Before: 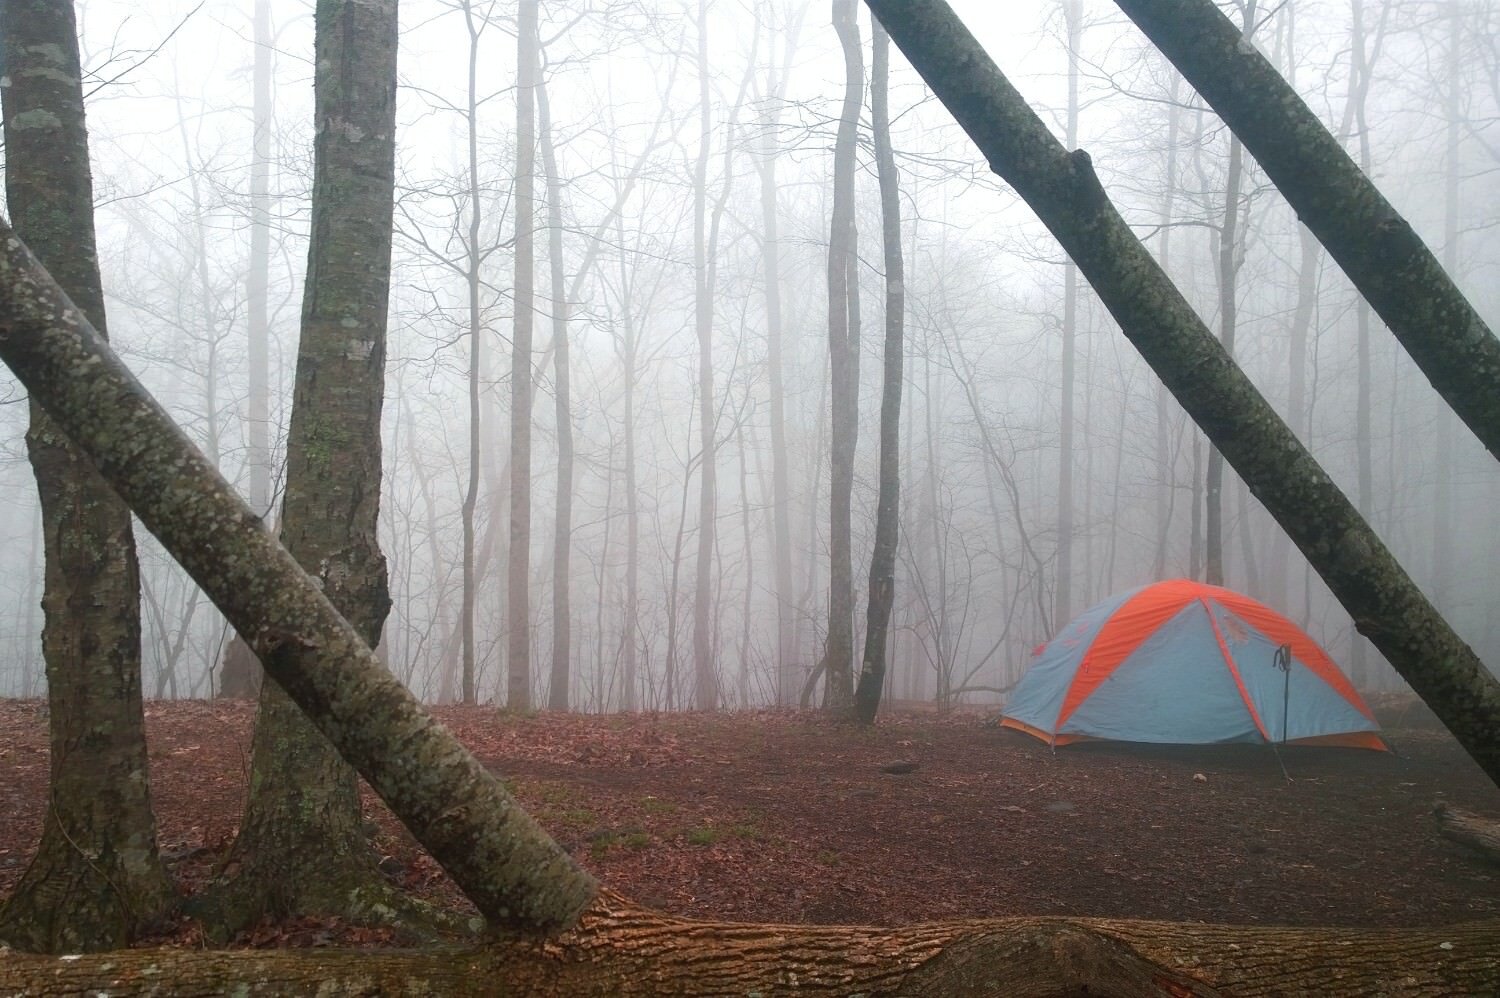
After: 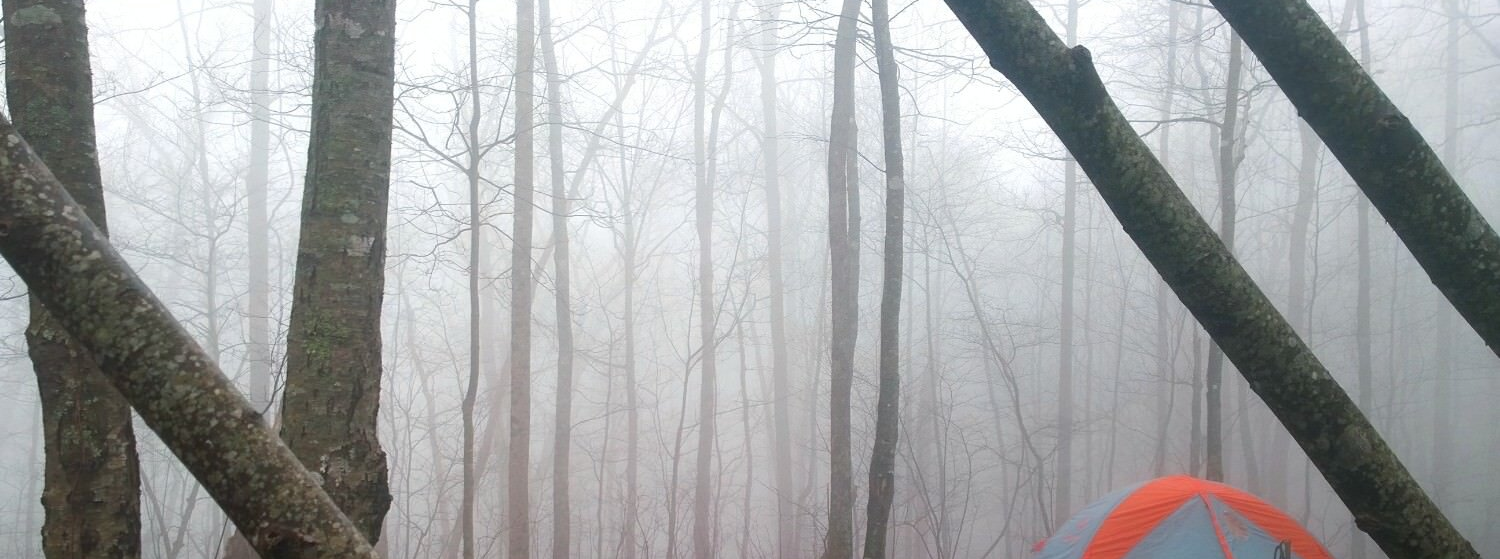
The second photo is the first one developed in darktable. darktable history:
crop and rotate: top 10.51%, bottom 33.407%
